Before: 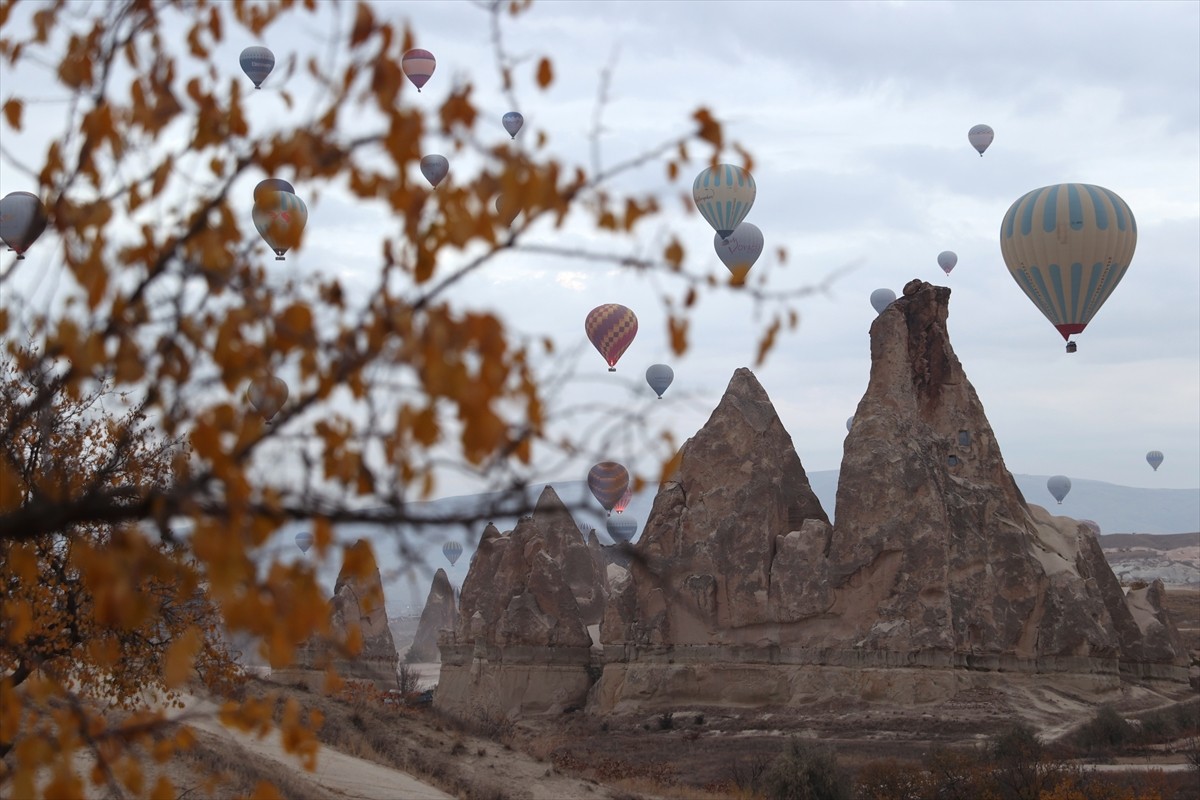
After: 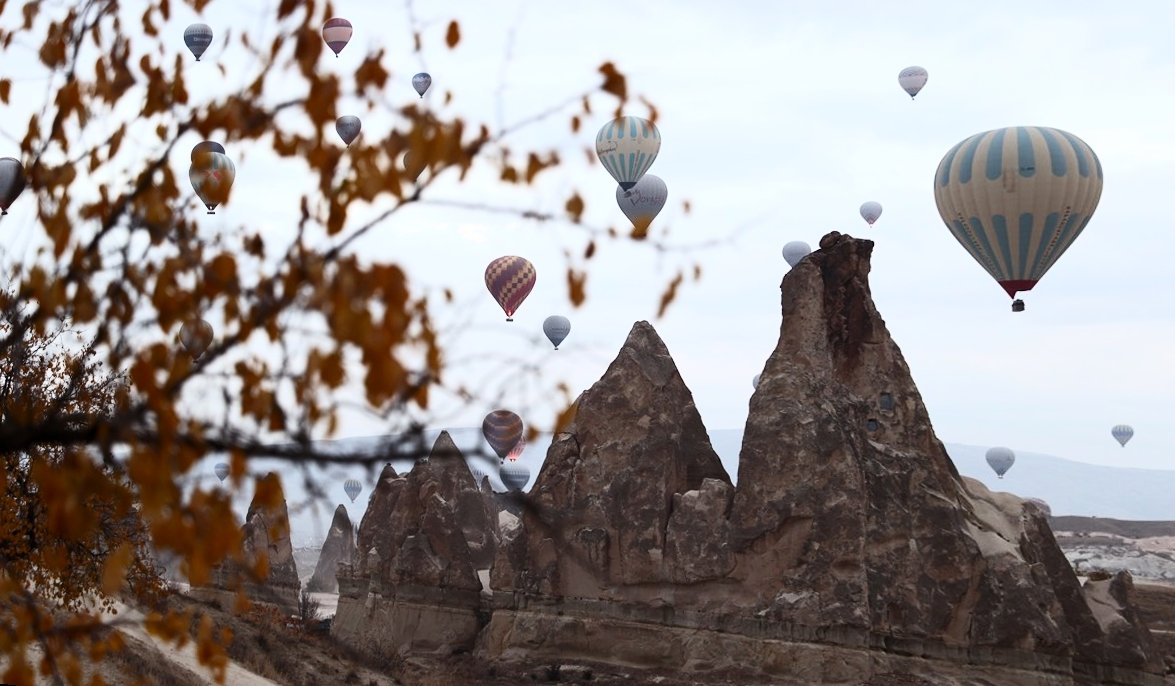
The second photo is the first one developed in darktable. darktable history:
contrast brightness saturation: contrast 0.39, brightness 0.1
rotate and perspective: rotation 1.69°, lens shift (vertical) -0.023, lens shift (horizontal) -0.291, crop left 0.025, crop right 0.988, crop top 0.092, crop bottom 0.842
levels: levels [0.018, 0.493, 1]
